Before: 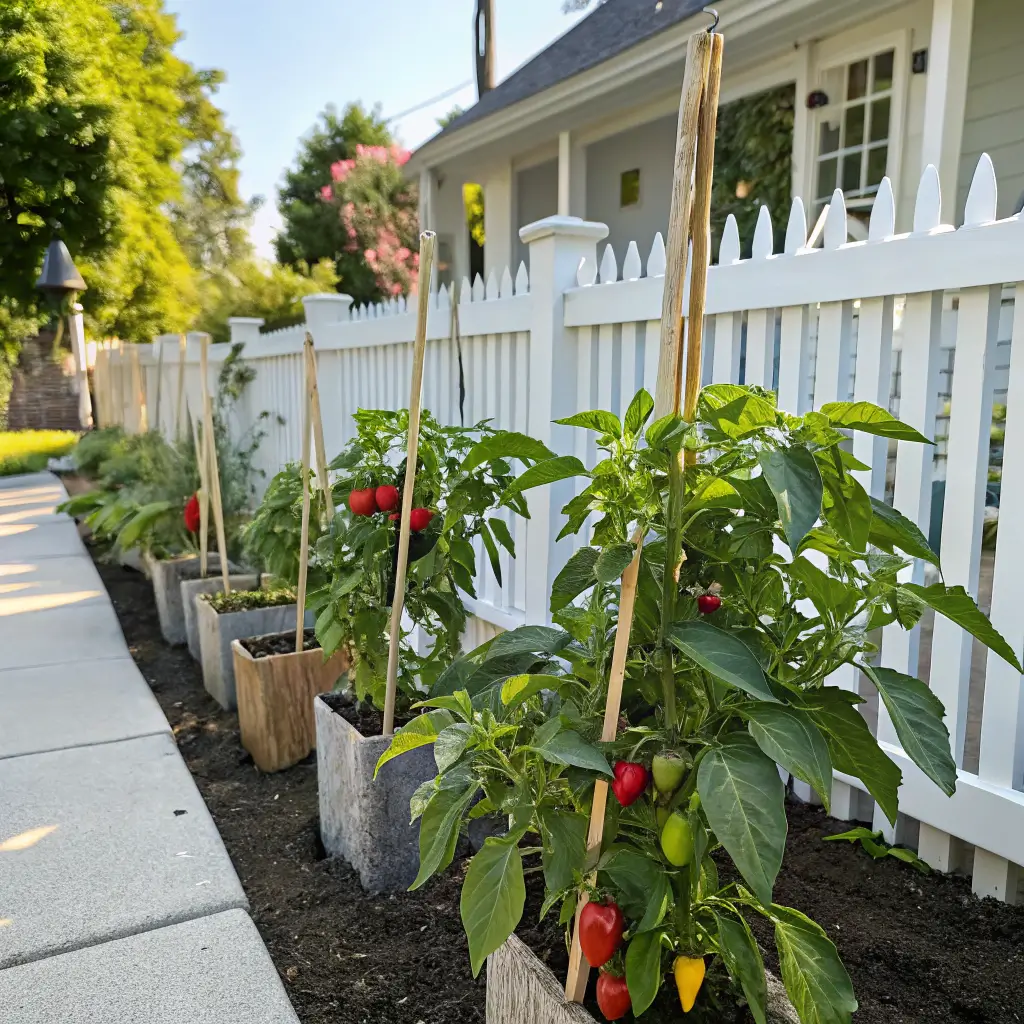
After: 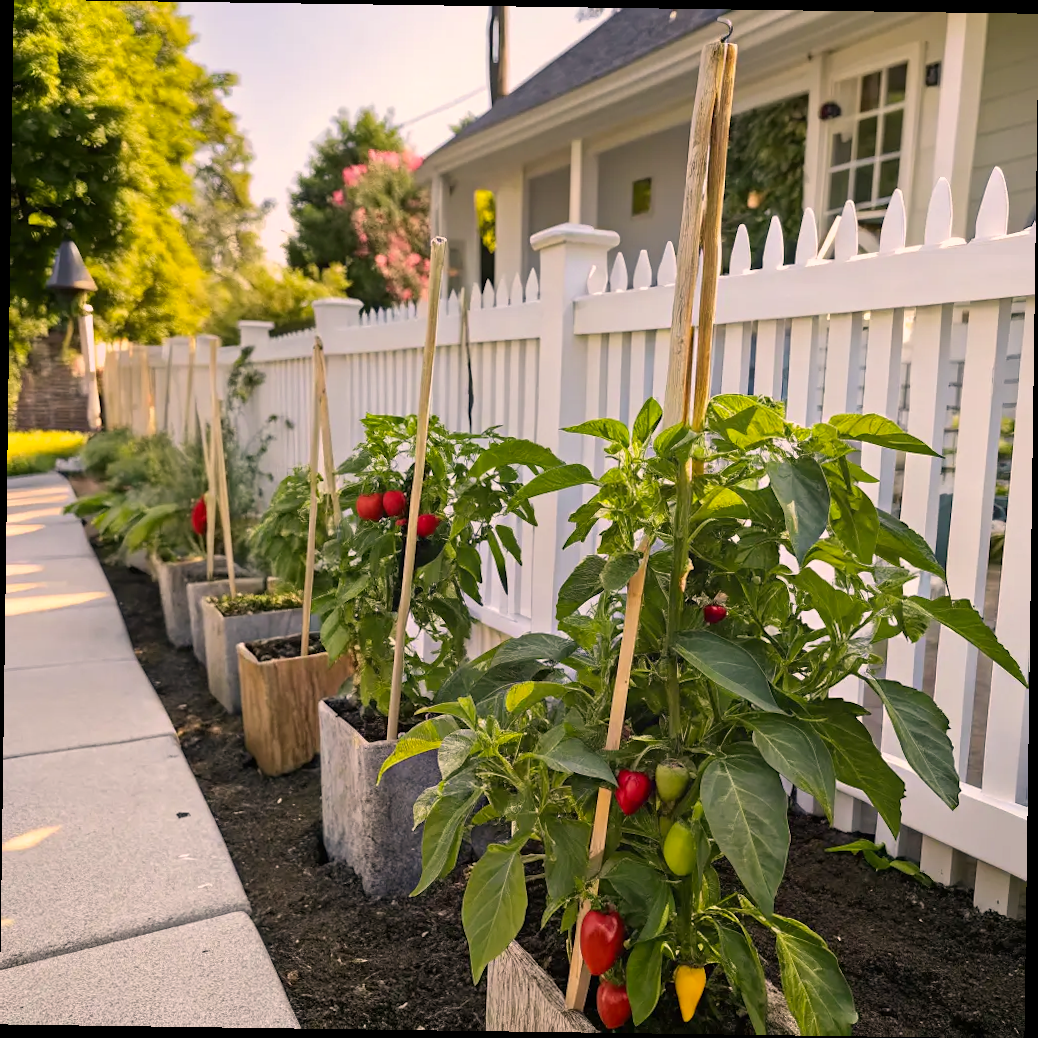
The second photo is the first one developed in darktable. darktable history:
color correction: highlights a* 11.96, highlights b* 11.58
rotate and perspective: rotation 0.8°, automatic cropping off
